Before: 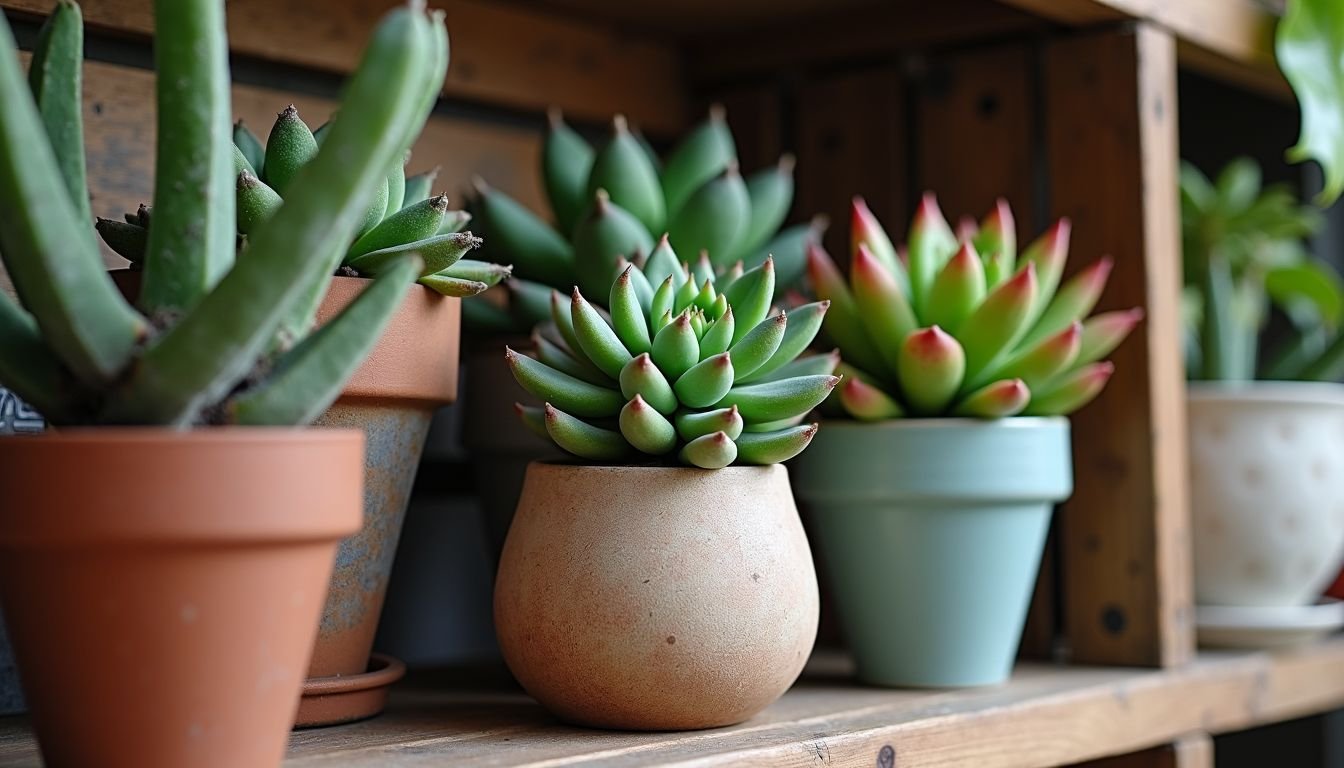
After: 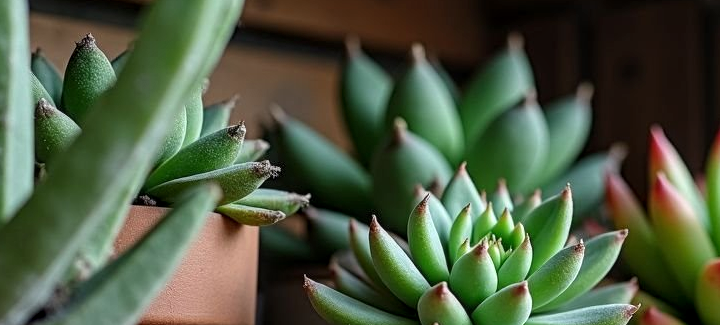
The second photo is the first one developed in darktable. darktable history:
local contrast: on, module defaults
crop: left 15.031%, top 9.317%, right 30.626%, bottom 48.338%
